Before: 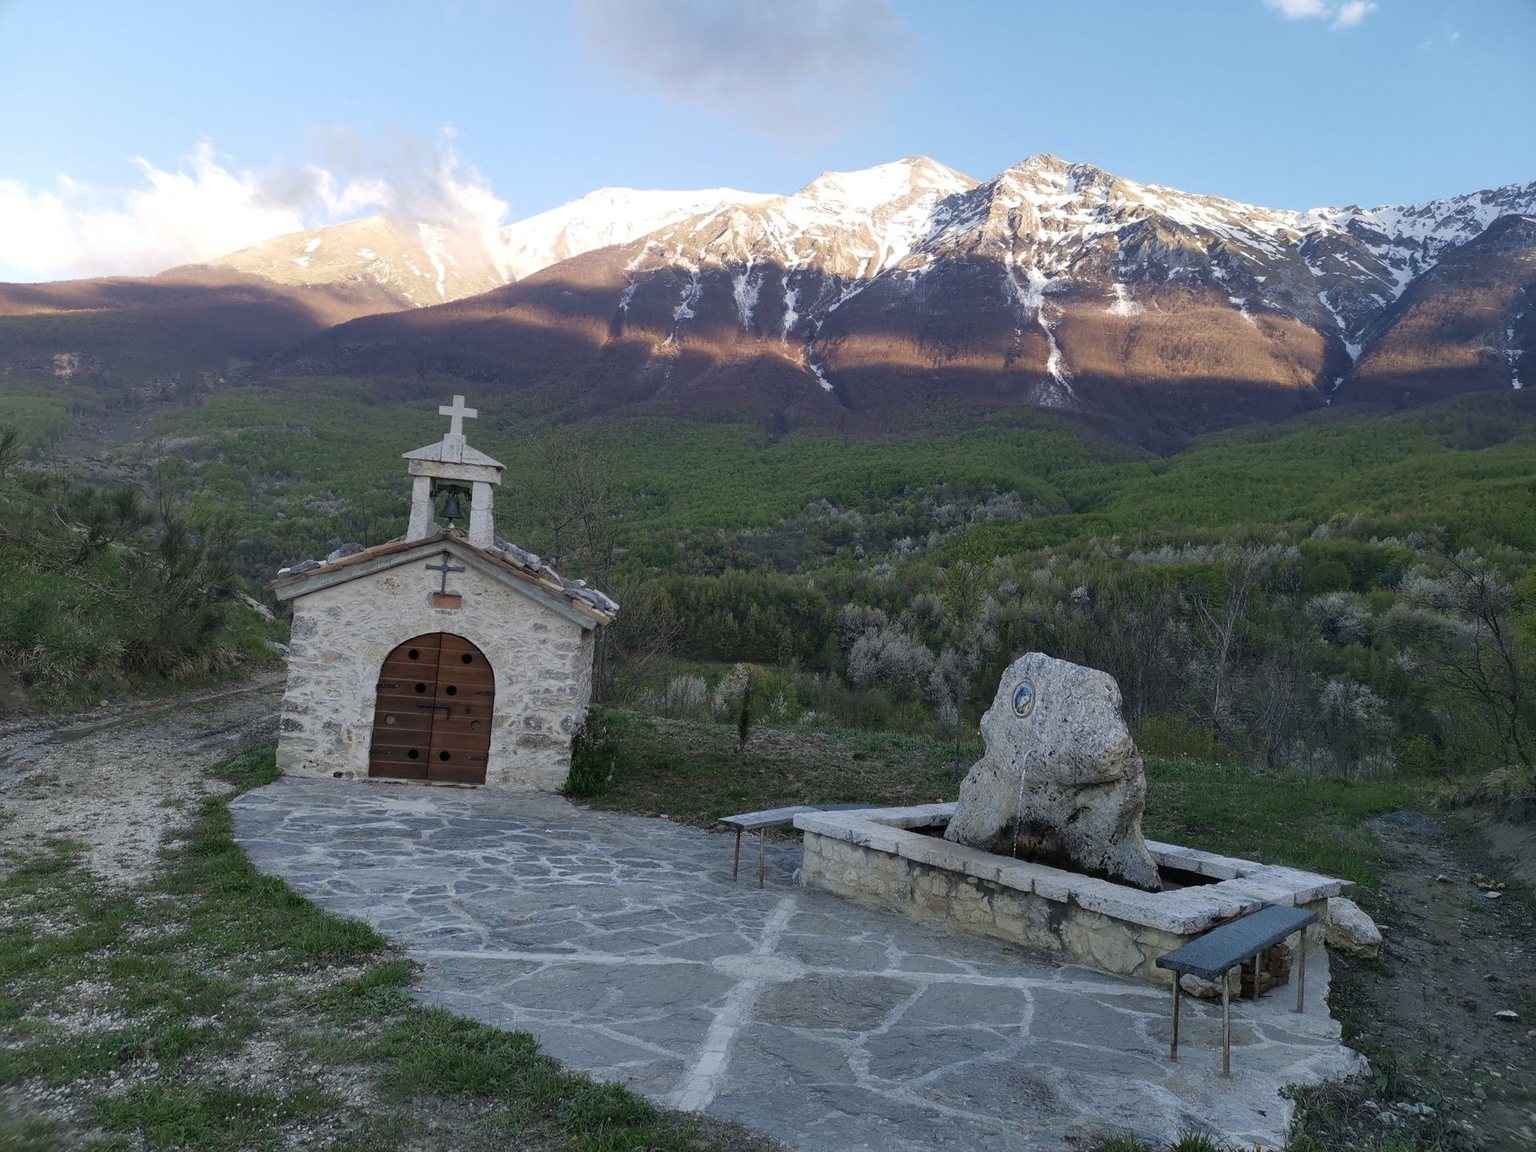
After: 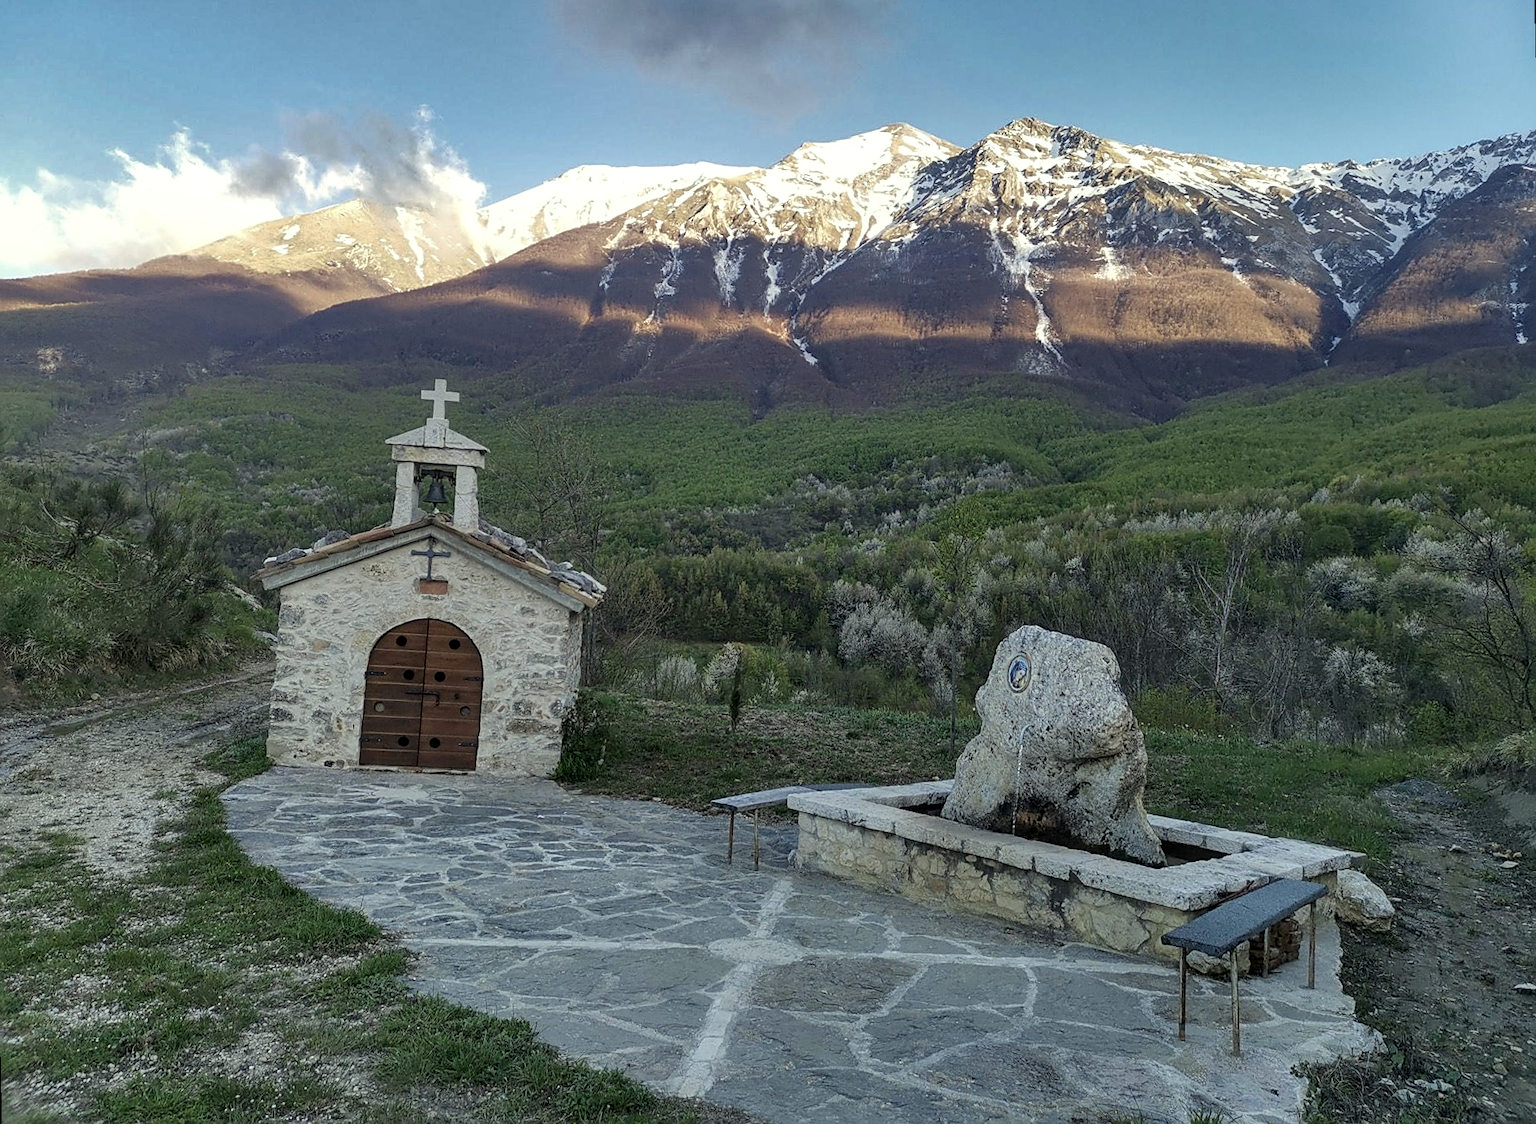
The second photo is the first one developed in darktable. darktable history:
shadows and highlights: radius 108.52, shadows 40.68, highlights -72.88, low approximation 0.01, soften with gaussian
rotate and perspective: rotation -1.32°, lens shift (horizontal) -0.031, crop left 0.015, crop right 0.985, crop top 0.047, crop bottom 0.982
color correction: highlights a* -4.28, highlights b* 6.53
sharpen: on, module defaults
local contrast: on, module defaults
